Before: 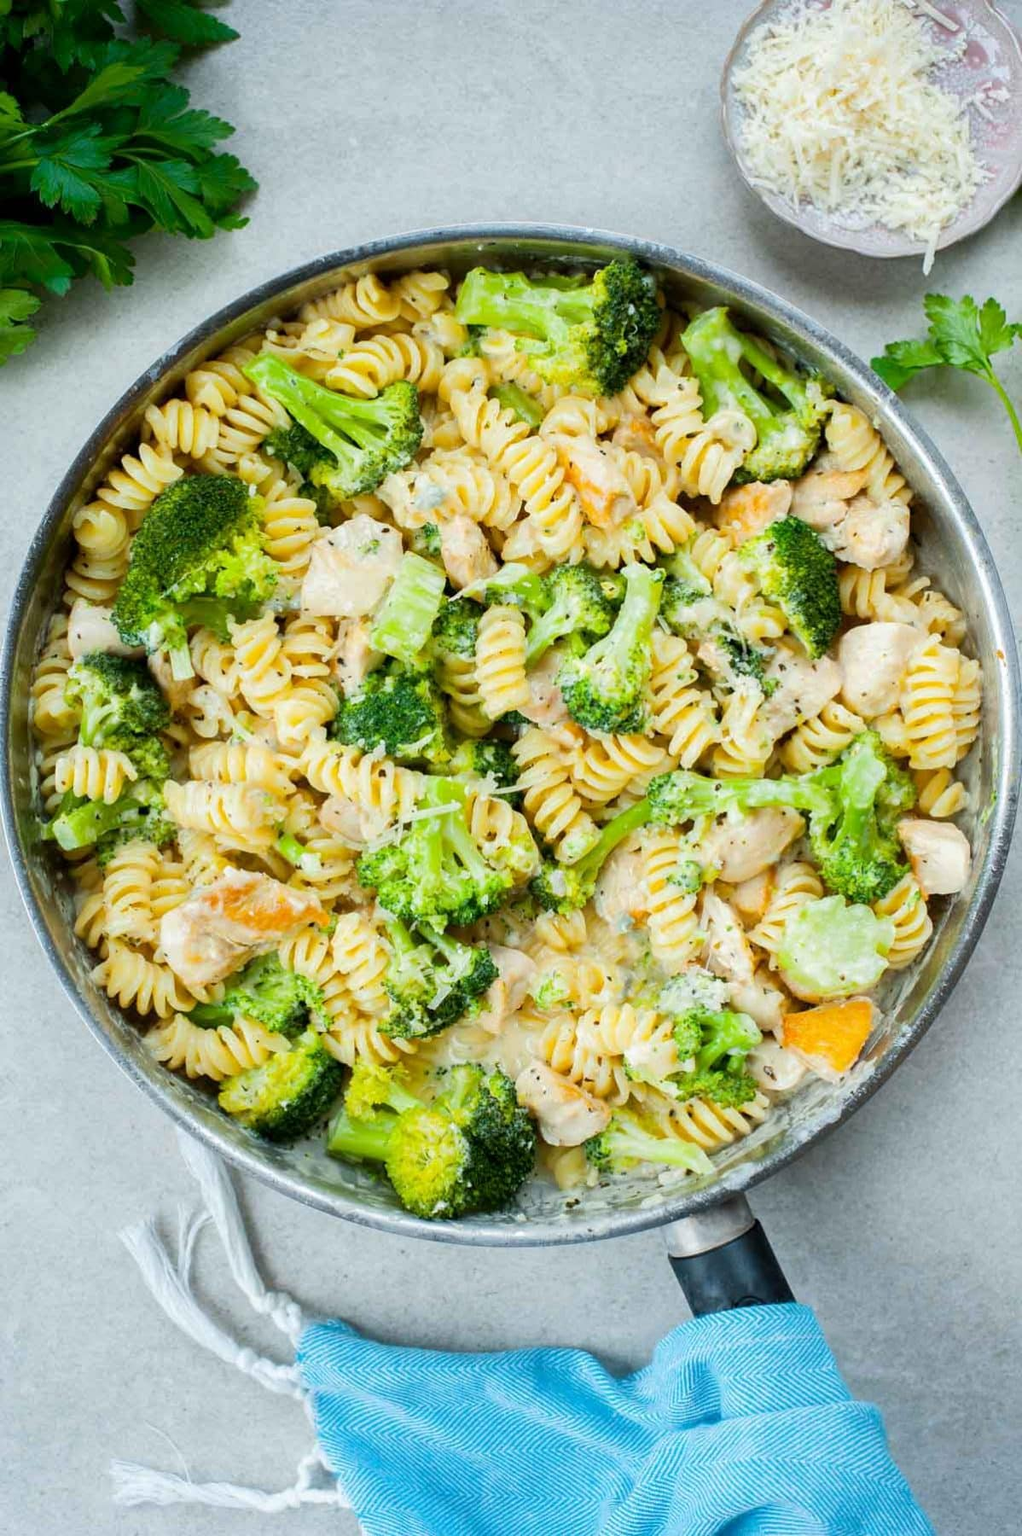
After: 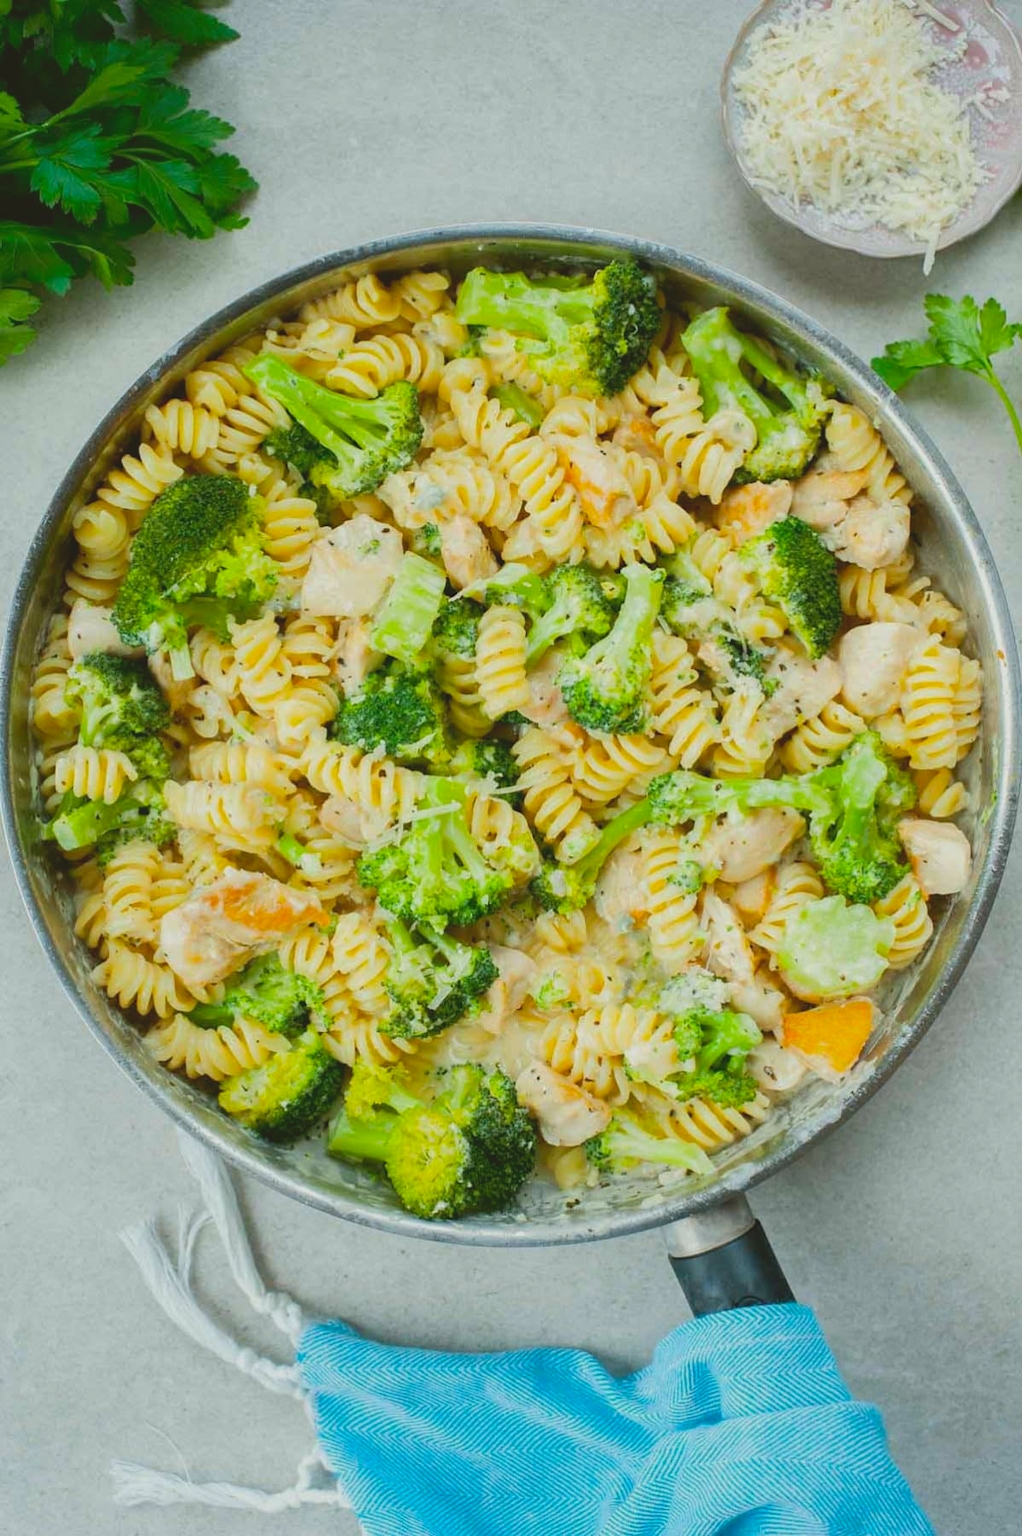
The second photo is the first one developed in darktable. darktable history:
lowpass: radius 0.1, contrast 0.85, saturation 1.1, unbound 0
color balance: mode lift, gamma, gain (sRGB), lift [1.04, 1, 1, 0.97], gamma [1.01, 1, 1, 0.97], gain [0.96, 1, 1, 0.97]
